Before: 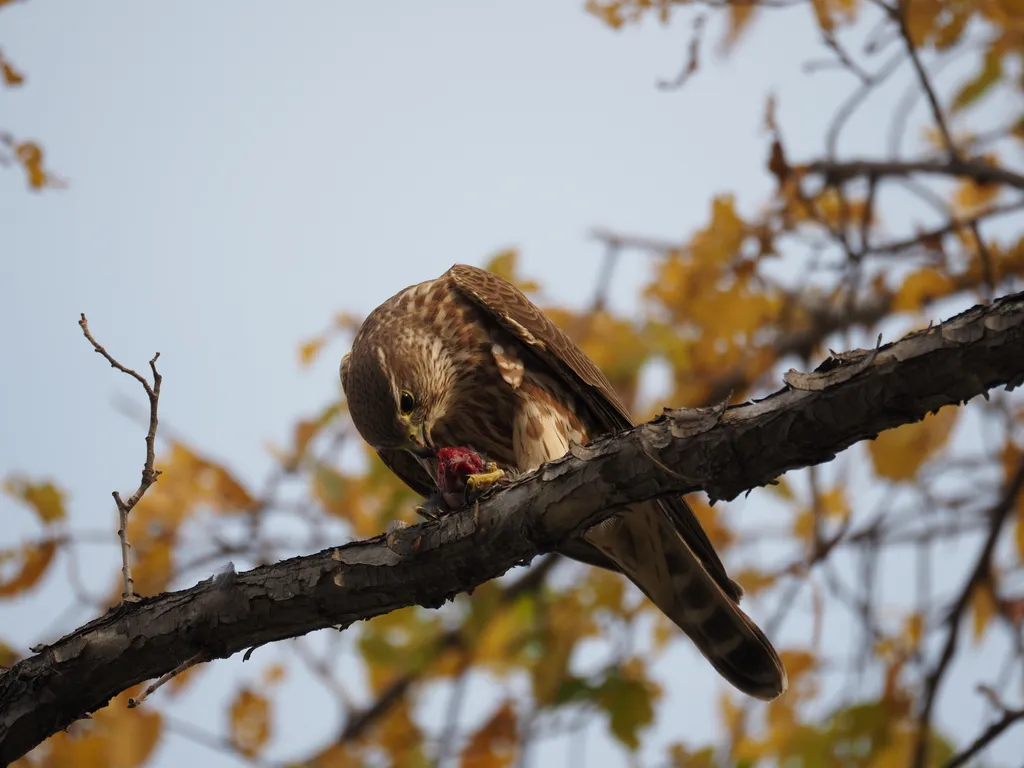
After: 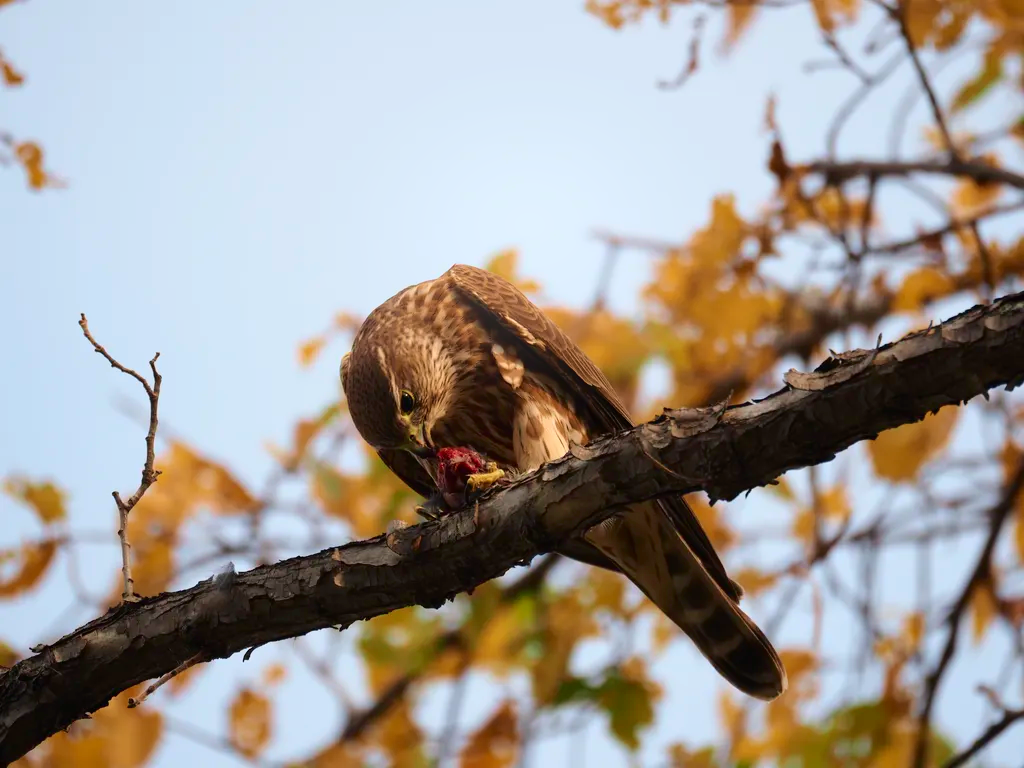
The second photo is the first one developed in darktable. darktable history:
exposure: compensate highlight preservation false
tone curve: curves: ch0 [(0, 0) (0.091, 0.077) (0.389, 0.458) (0.745, 0.82) (0.844, 0.908) (0.909, 0.942) (1, 0.973)]; ch1 [(0, 0) (0.437, 0.404) (0.5, 0.5) (0.529, 0.556) (0.58, 0.603) (0.616, 0.649) (1, 1)]; ch2 [(0, 0) (0.442, 0.415) (0.5, 0.5) (0.535, 0.557) (0.585, 0.62) (1, 1)], color space Lab, independent channels, preserve colors none
bloom: size 15%, threshold 97%, strength 7%
